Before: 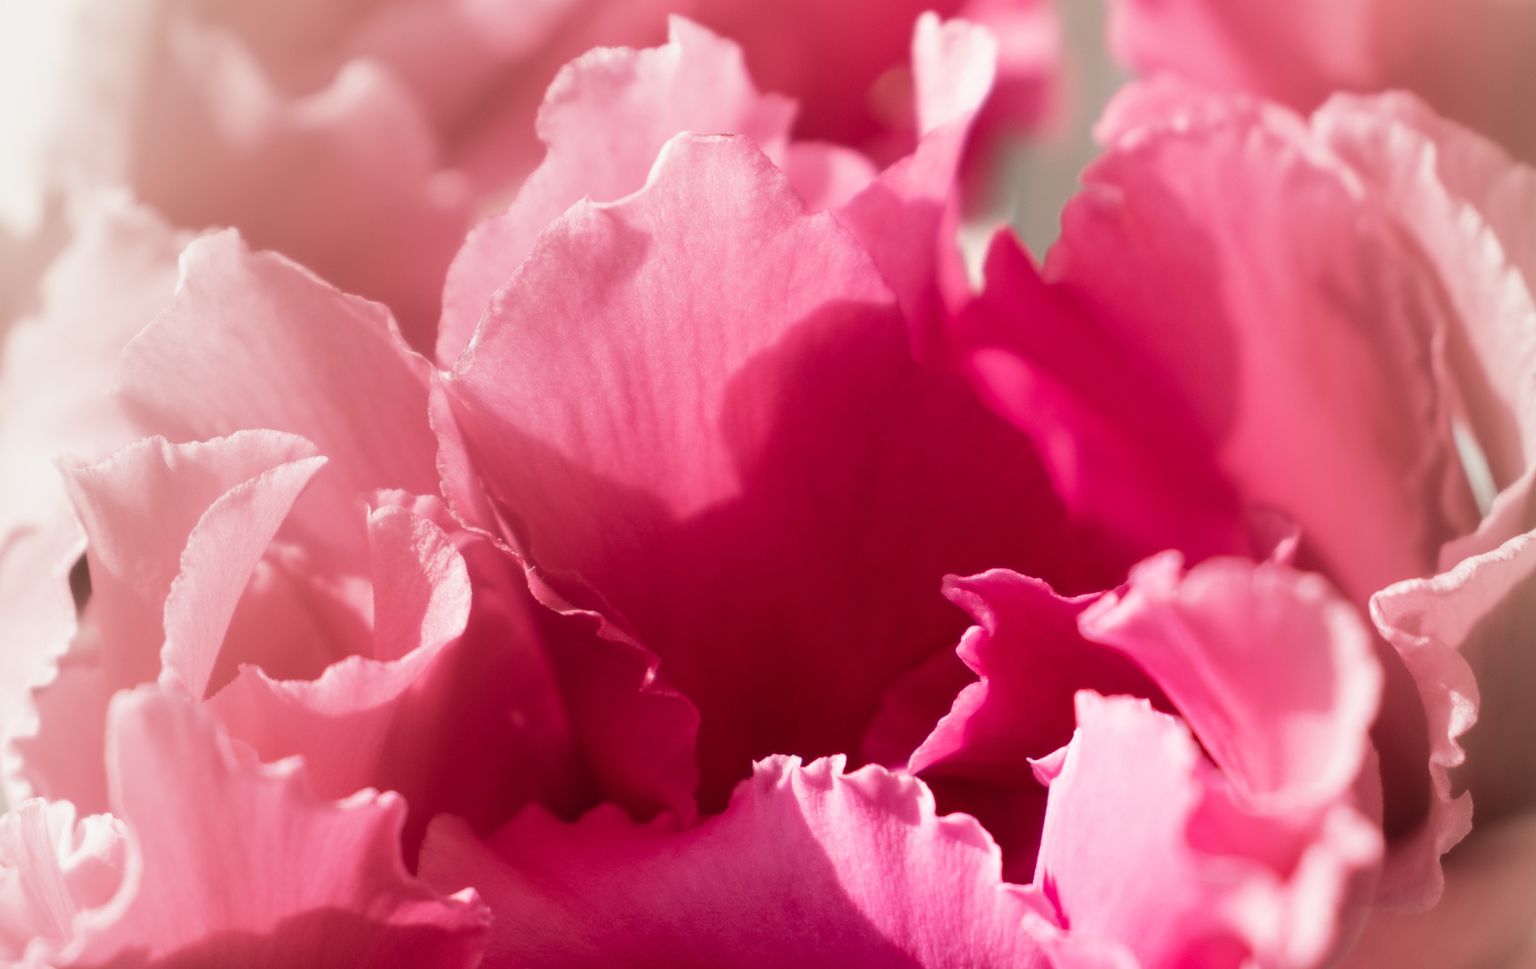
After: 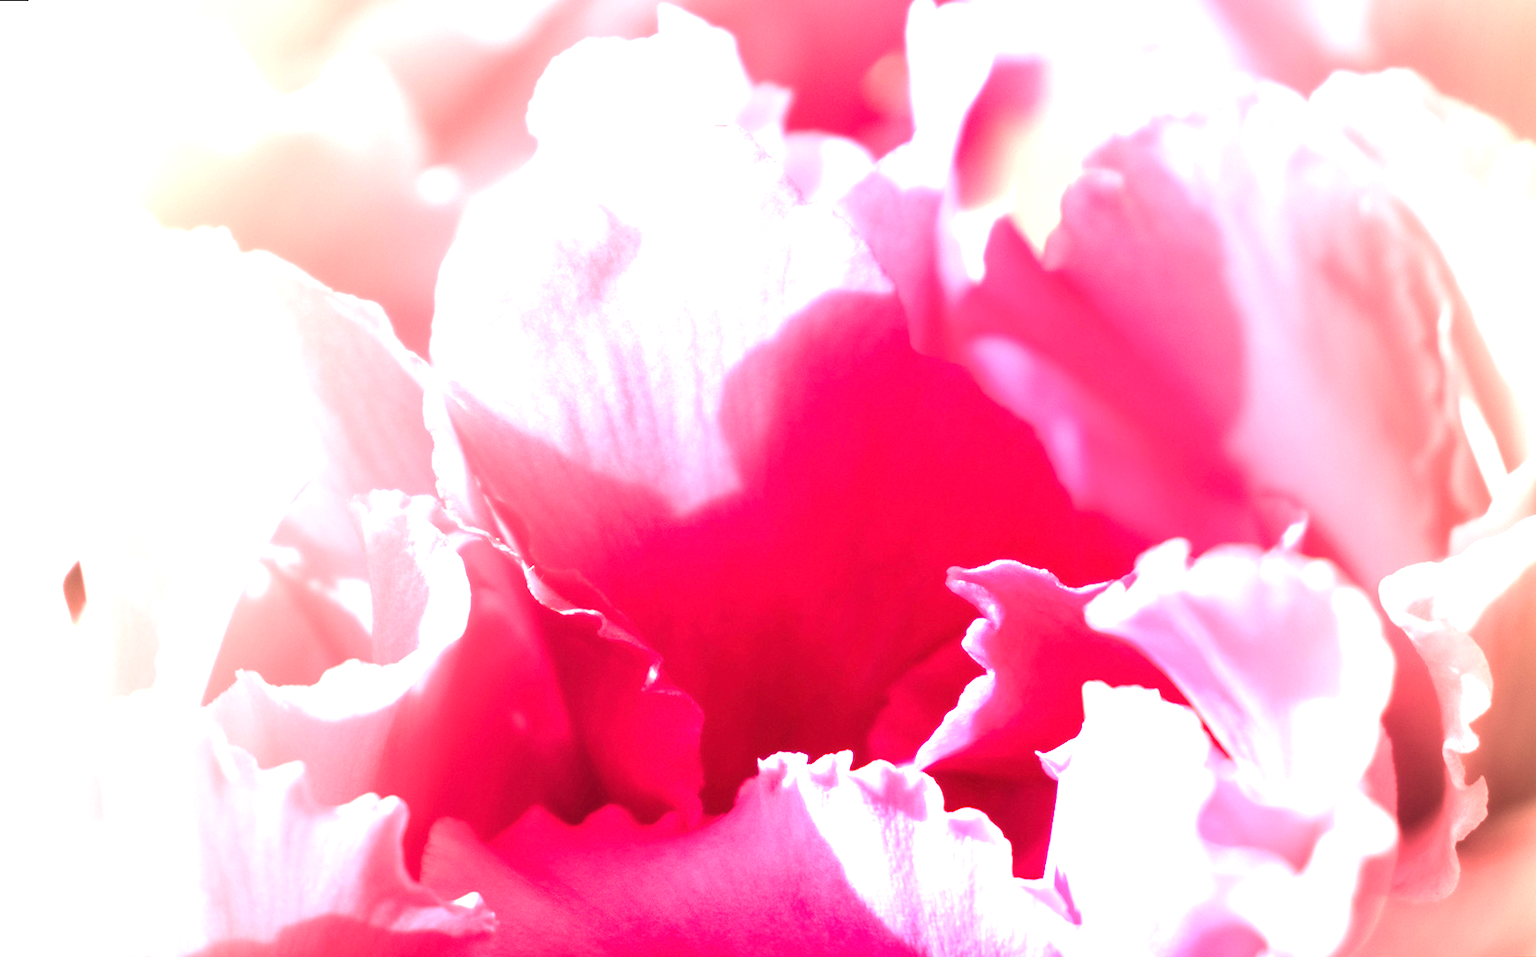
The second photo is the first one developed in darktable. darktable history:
rotate and perspective: rotation -1°, crop left 0.011, crop right 0.989, crop top 0.025, crop bottom 0.975
exposure: black level correction 0, exposure 1.975 EV, compensate exposure bias true, compensate highlight preservation false
velvia: strength 40%
